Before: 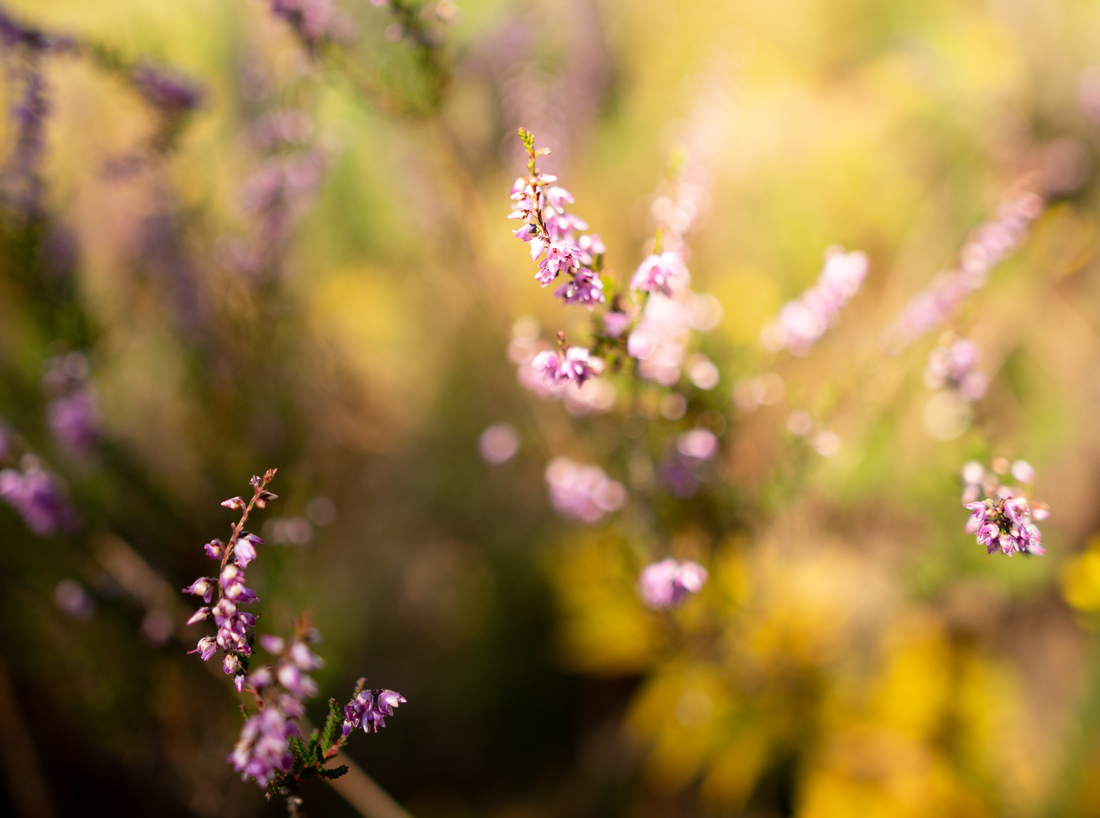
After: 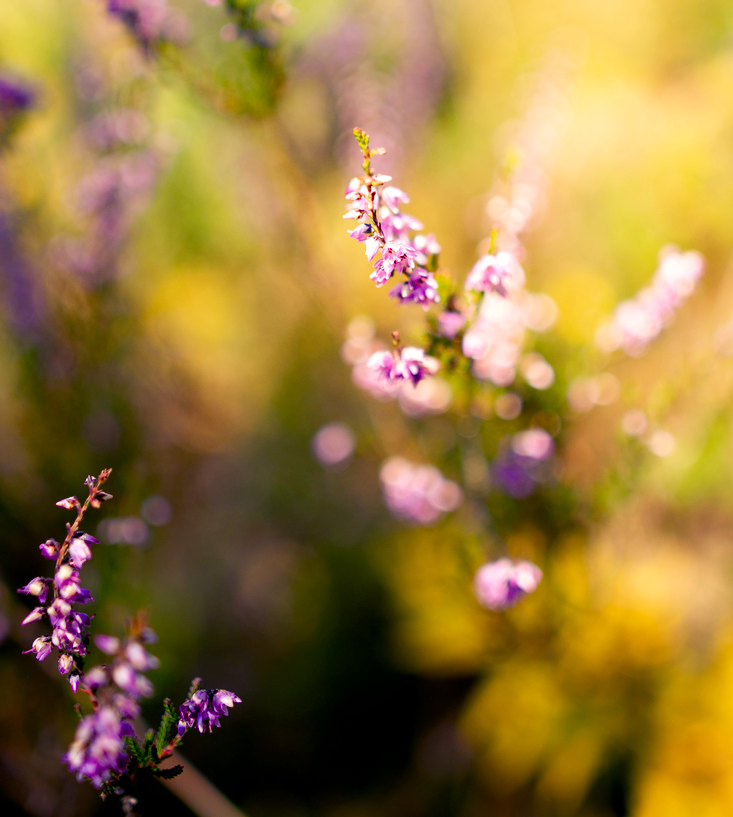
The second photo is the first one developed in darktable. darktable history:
crop and rotate: left 15.055%, right 18.278%
color balance rgb: shadows lift › luminance -28.76%, shadows lift › chroma 15%, shadows lift › hue 270°, power › chroma 1%, power › hue 255°, highlights gain › luminance 7.14%, highlights gain › chroma 2%, highlights gain › hue 90°, global offset › luminance -0.29%, global offset › hue 260°, perceptual saturation grading › global saturation 20%, perceptual saturation grading › highlights -13.92%, perceptual saturation grading › shadows 50%
